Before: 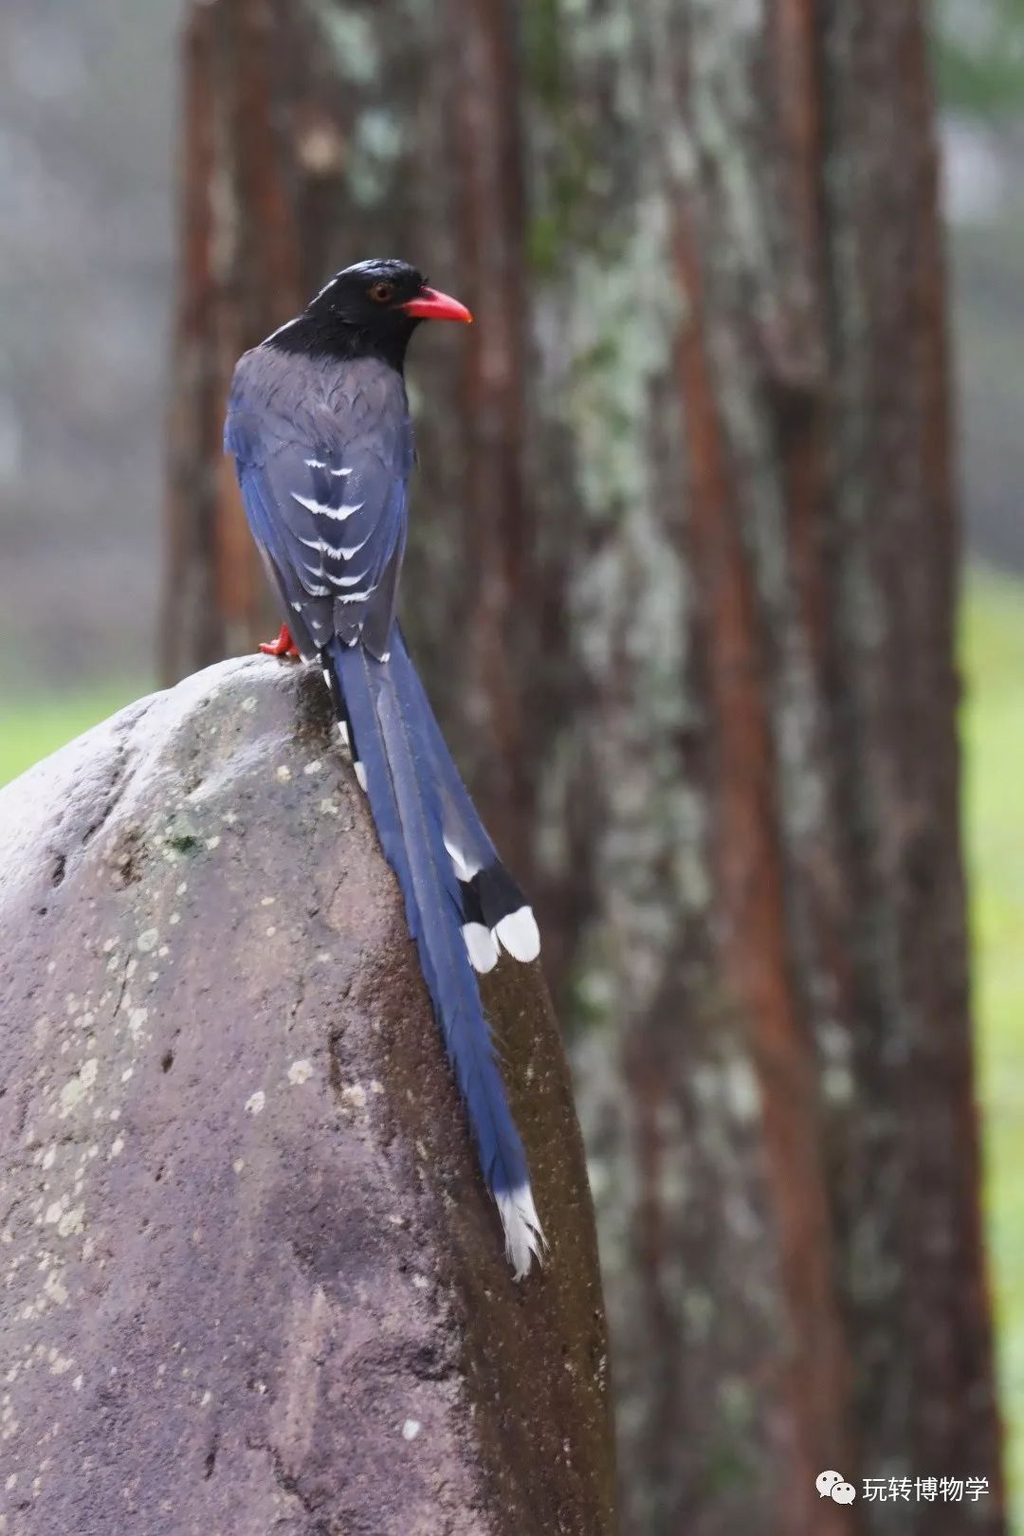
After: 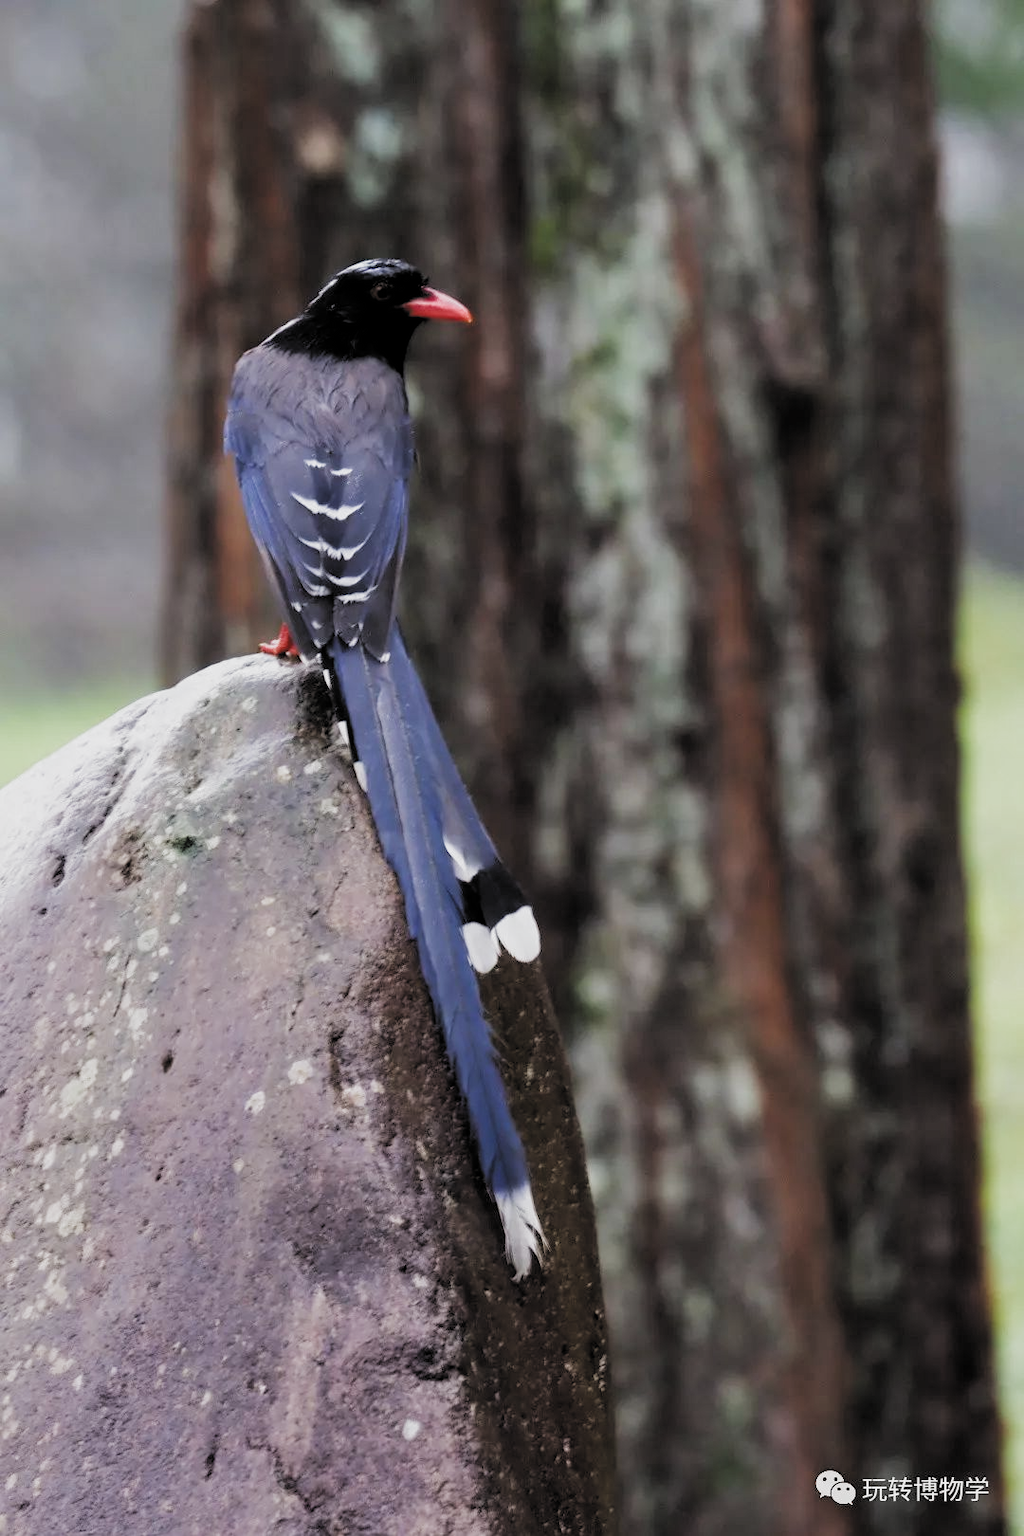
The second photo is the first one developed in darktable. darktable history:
filmic rgb: black relative exposure -3.72 EV, white relative exposure 2.78 EV, dynamic range scaling -5.51%, hardness 3.03, color science v5 (2021), contrast in shadows safe, contrast in highlights safe
